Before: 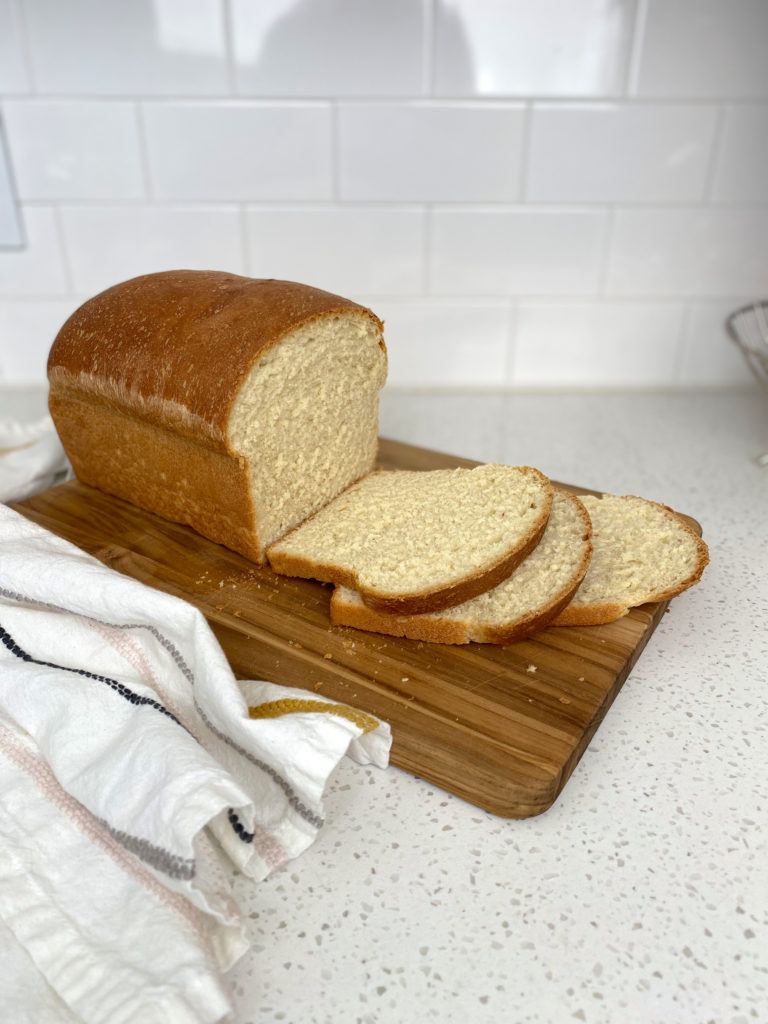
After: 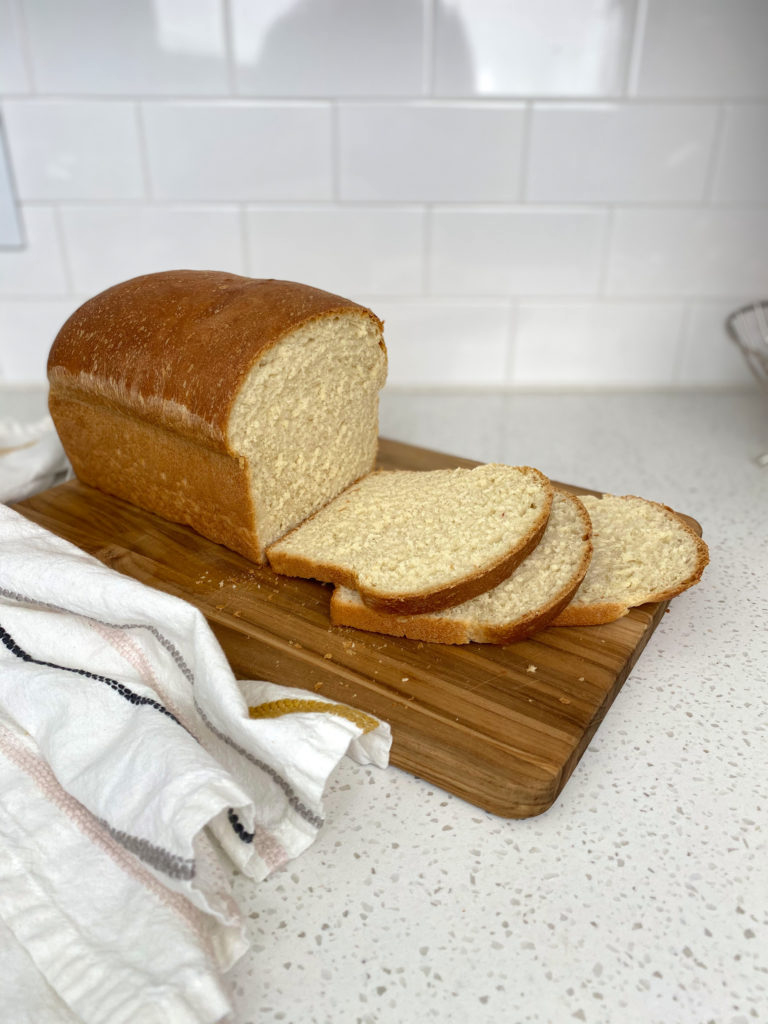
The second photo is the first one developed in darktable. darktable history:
shadows and highlights: shadows 2.89, highlights -18.52, soften with gaussian
